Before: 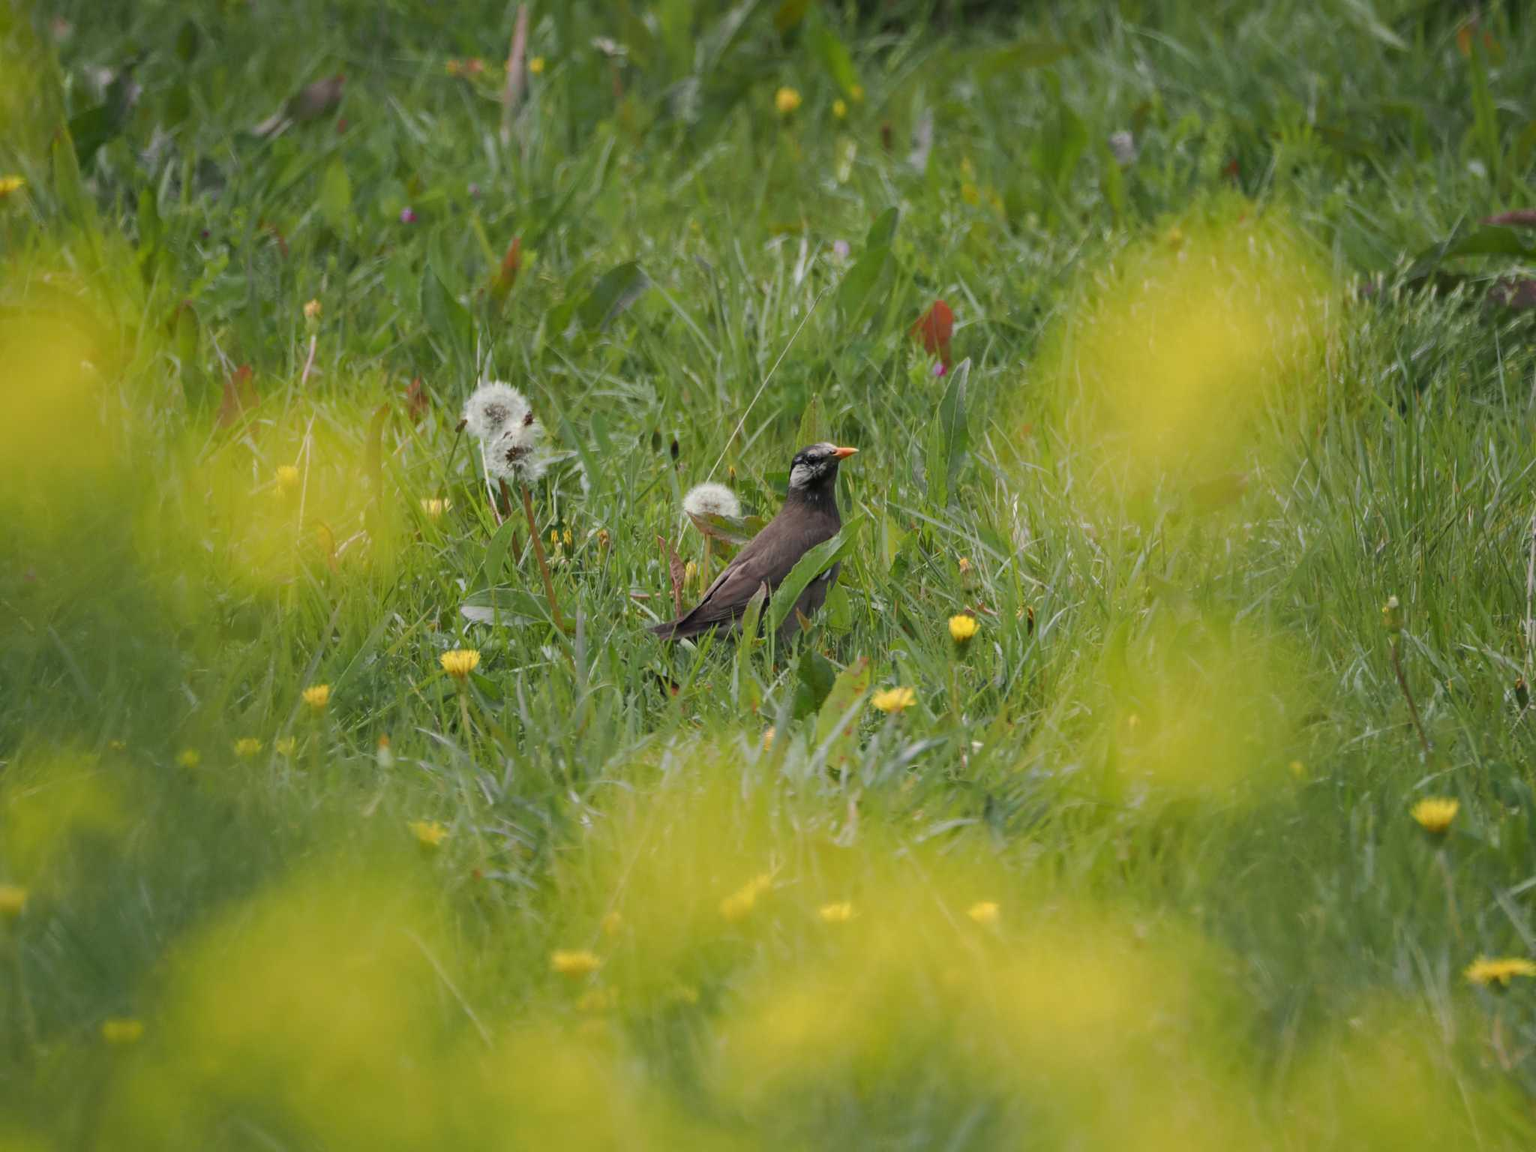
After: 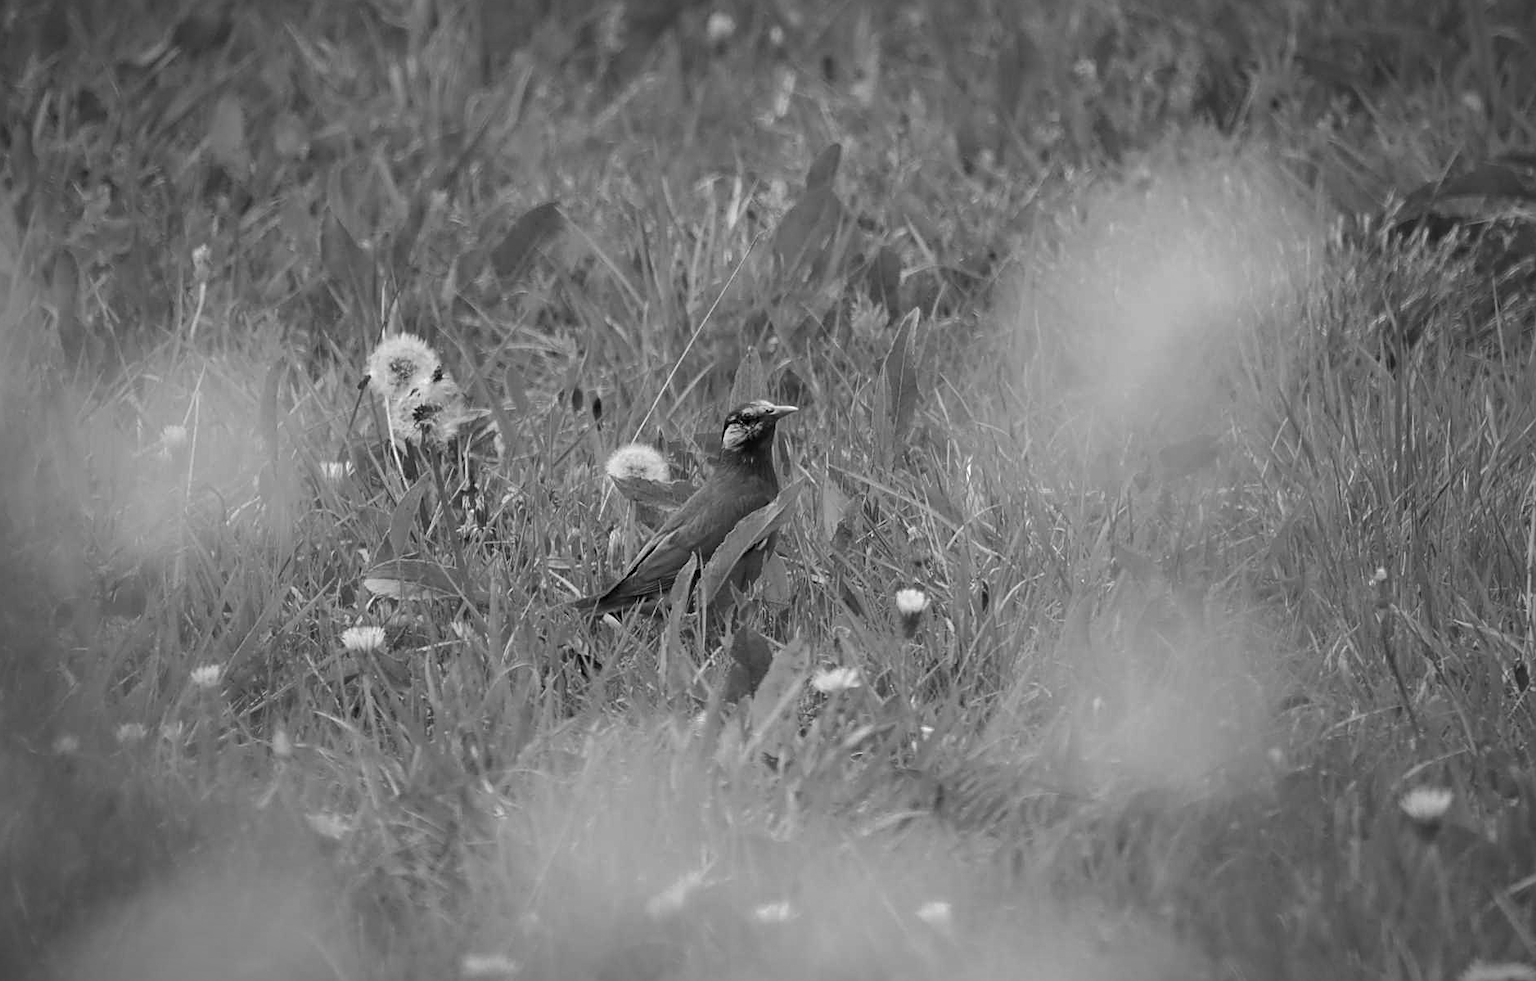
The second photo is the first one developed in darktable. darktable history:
crop: left 8.31%, top 6.618%, bottom 15.267%
vignetting: fall-off radius 70.48%, automatic ratio true
sharpen: on, module defaults
color zones: curves: ch1 [(0, -0.394) (0.143, -0.394) (0.286, -0.394) (0.429, -0.392) (0.571, -0.391) (0.714, -0.391) (0.857, -0.391) (1, -0.394)]
color balance rgb: linear chroma grading › shadows -39.579%, linear chroma grading › highlights 39.063%, linear chroma grading › global chroma 45.342%, linear chroma grading › mid-tones -29.931%, perceptual saturation grading › global saturation 36.453%, global vibrance 25.052%, contrast 9.617%
shadows and highlights: on, module defaults
tone equalizer: mask exposure compensation -0.486 EV
